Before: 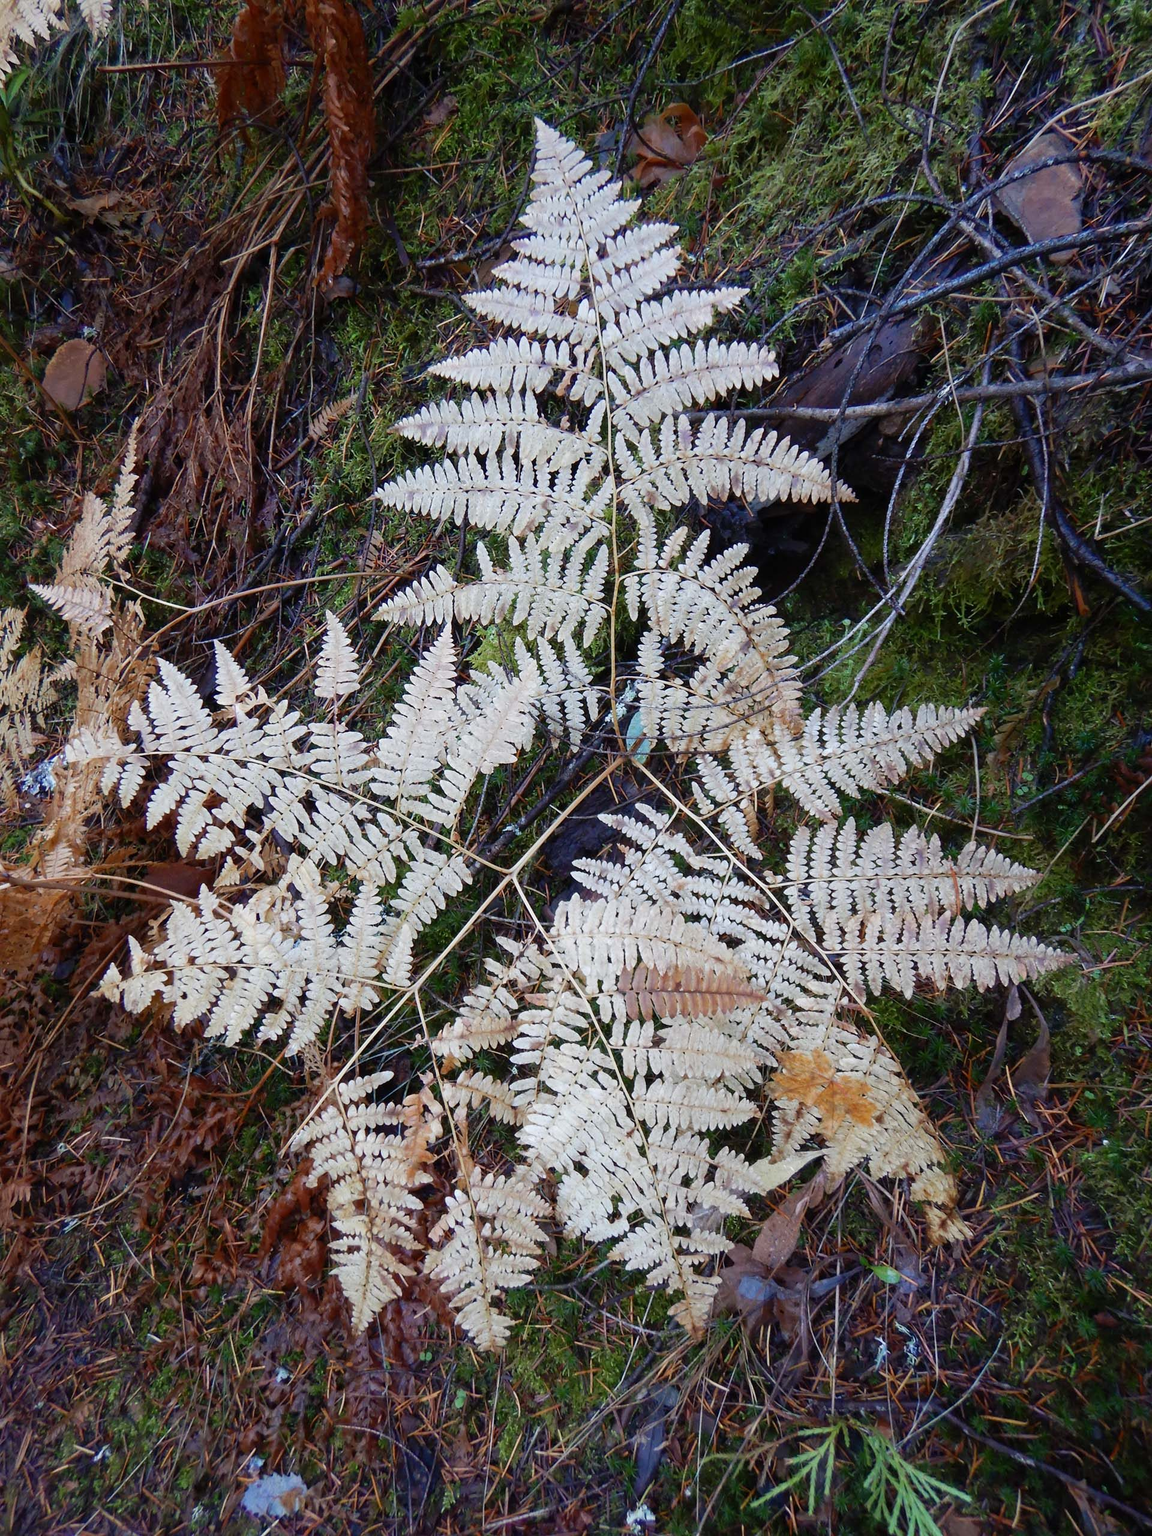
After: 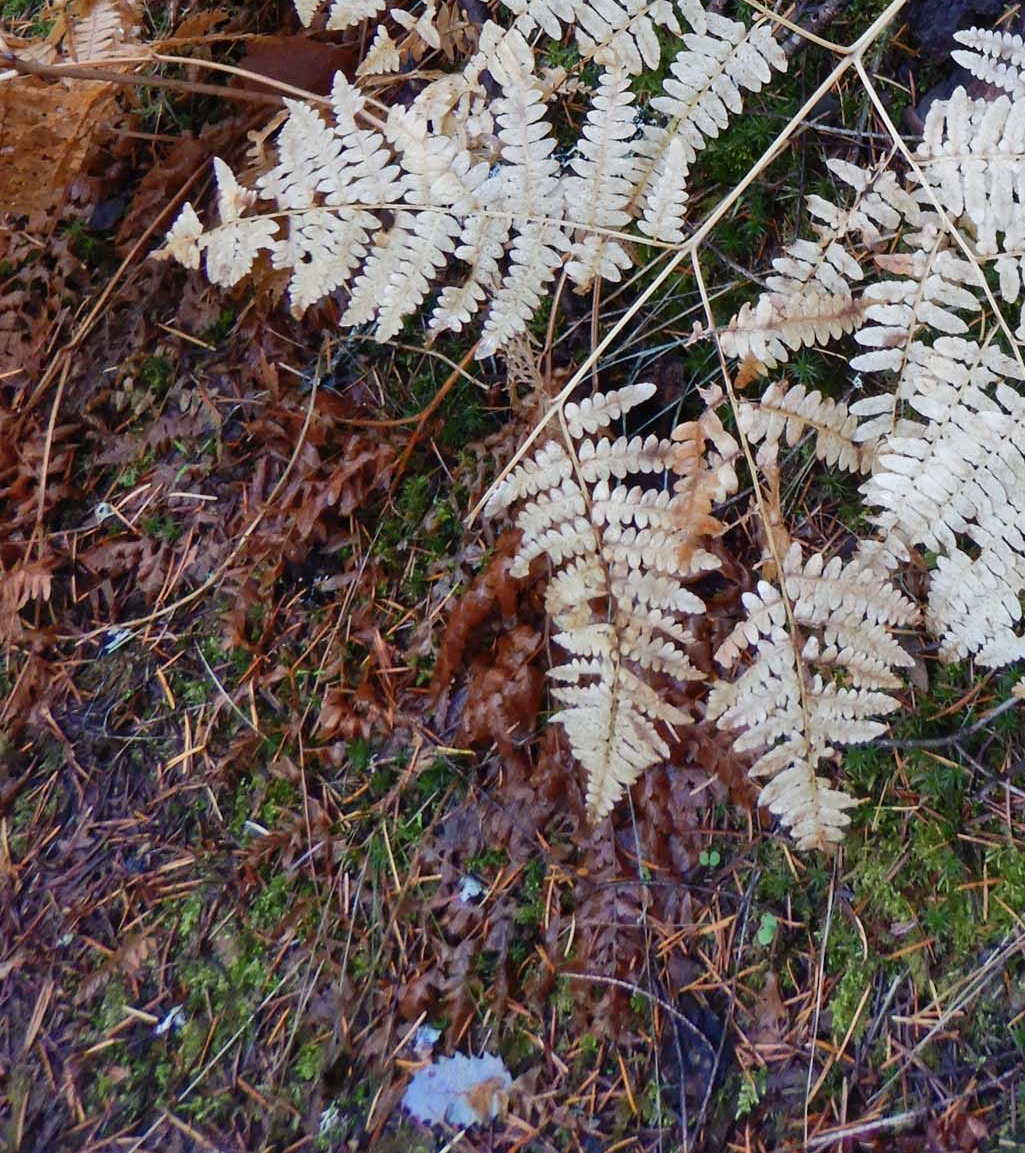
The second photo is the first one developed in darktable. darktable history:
shadows and highlights: highlights color adjustment 0%, soften with gaussian
crop and rotate: top 54.778%, right 46.61%, bottom 0.159%
